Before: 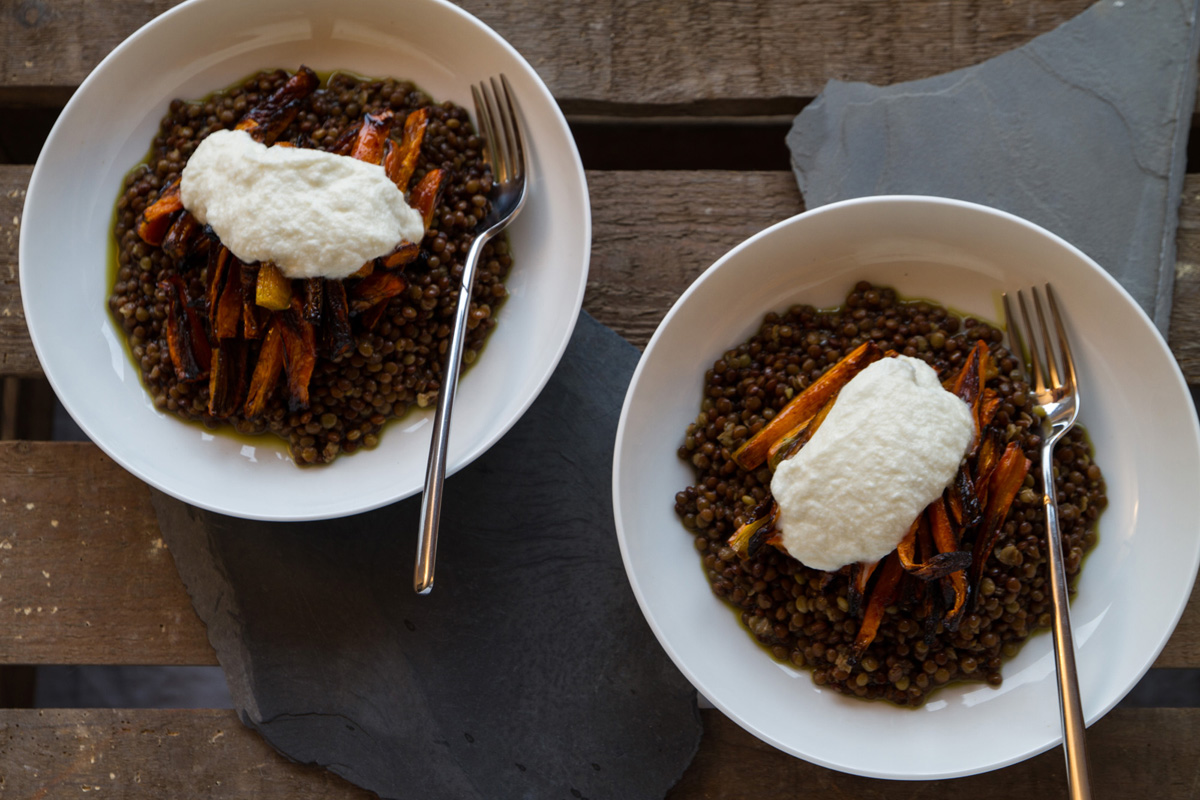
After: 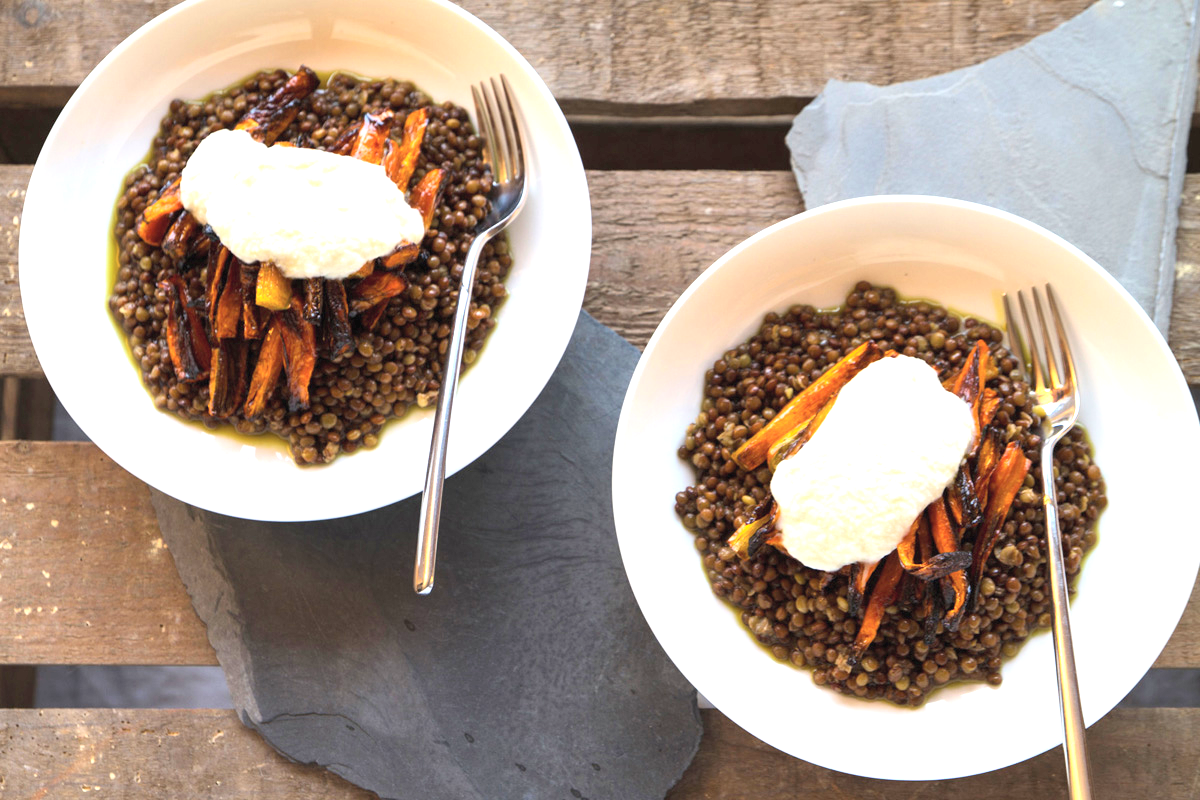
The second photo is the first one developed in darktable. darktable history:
exposure: black level correction 0, exposure 1.741 EV, compensate exposure bias true, compensate highlight preservation false
contrast brightness saturation: contrast 0.14, brightness 0.21
